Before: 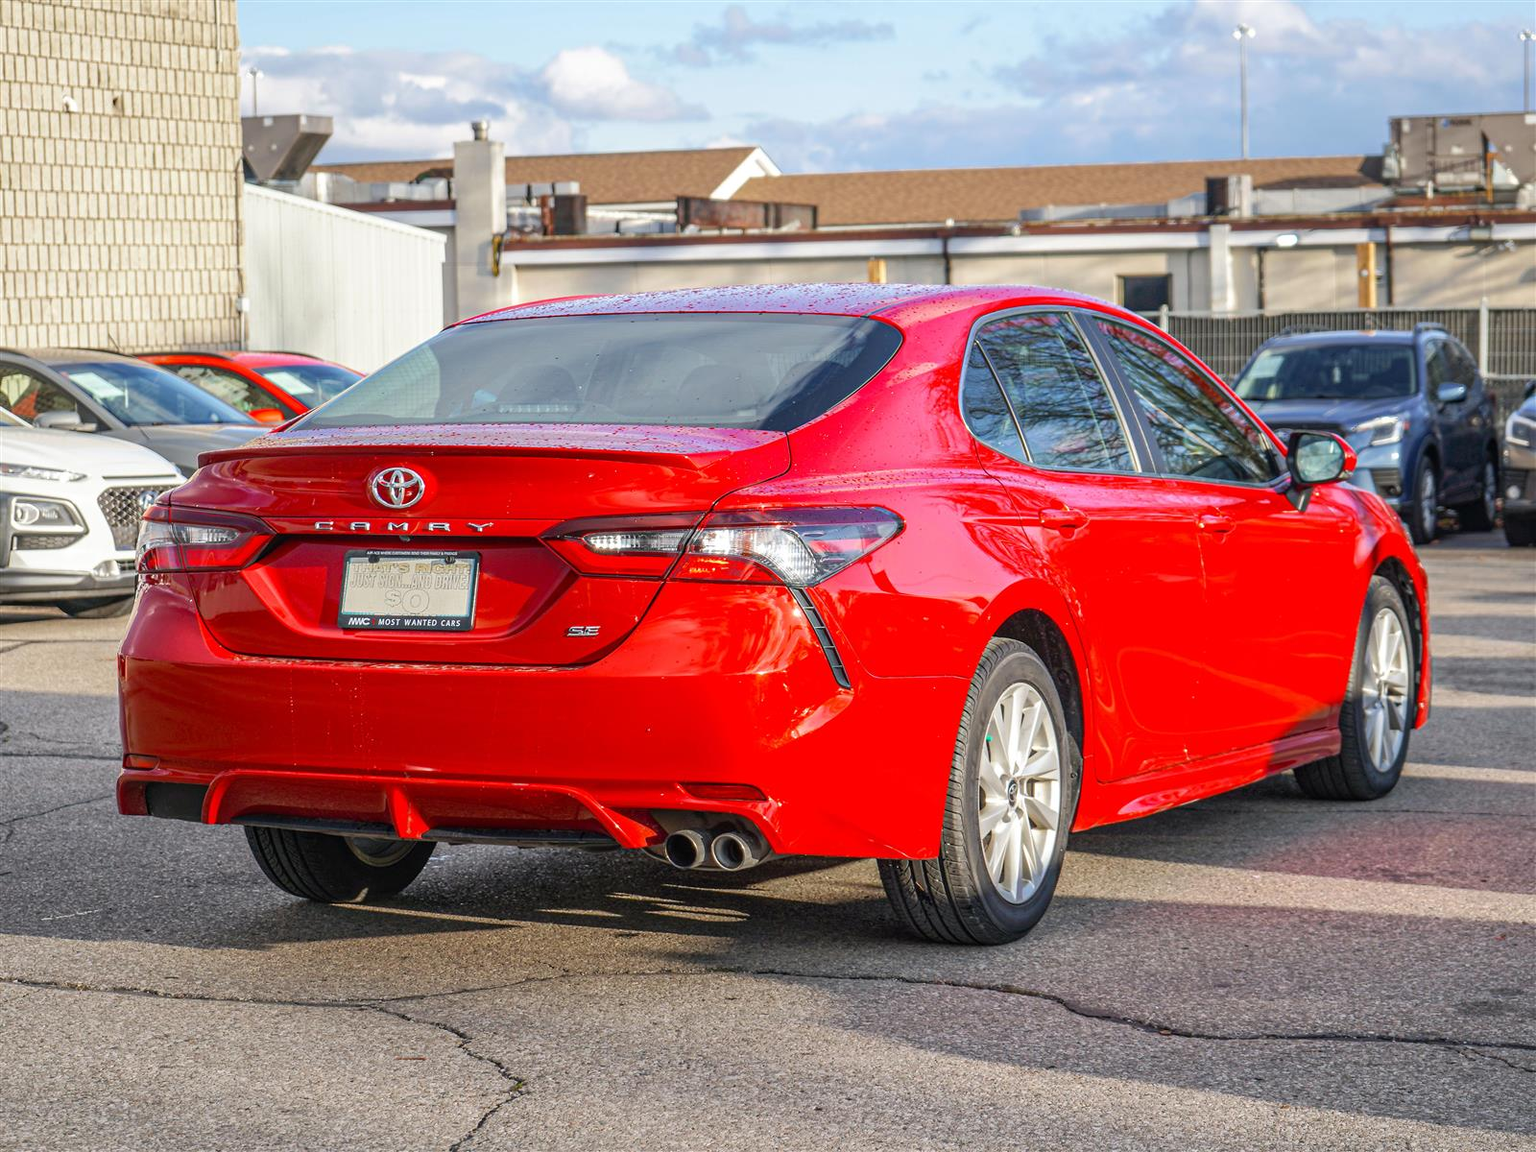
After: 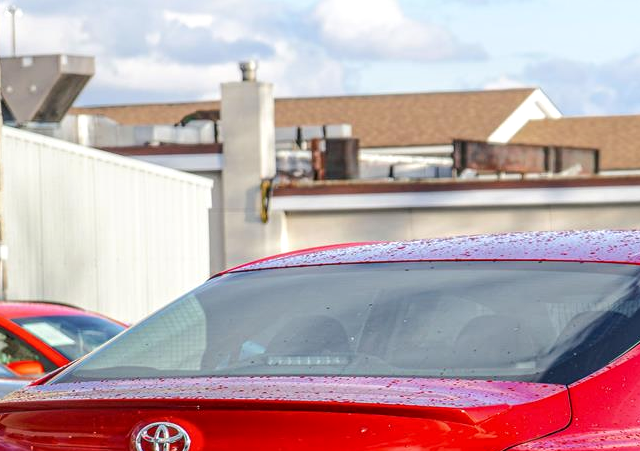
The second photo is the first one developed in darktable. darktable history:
levels: levels [0, 0.51, 1]
shadows and highlights: shadows -22.26, highlights 47.83, soften with gaussian
local contrast: on, module defaults
crop: left 15.791%, top 5.422%, right 44.193%, bottom 56.985%
